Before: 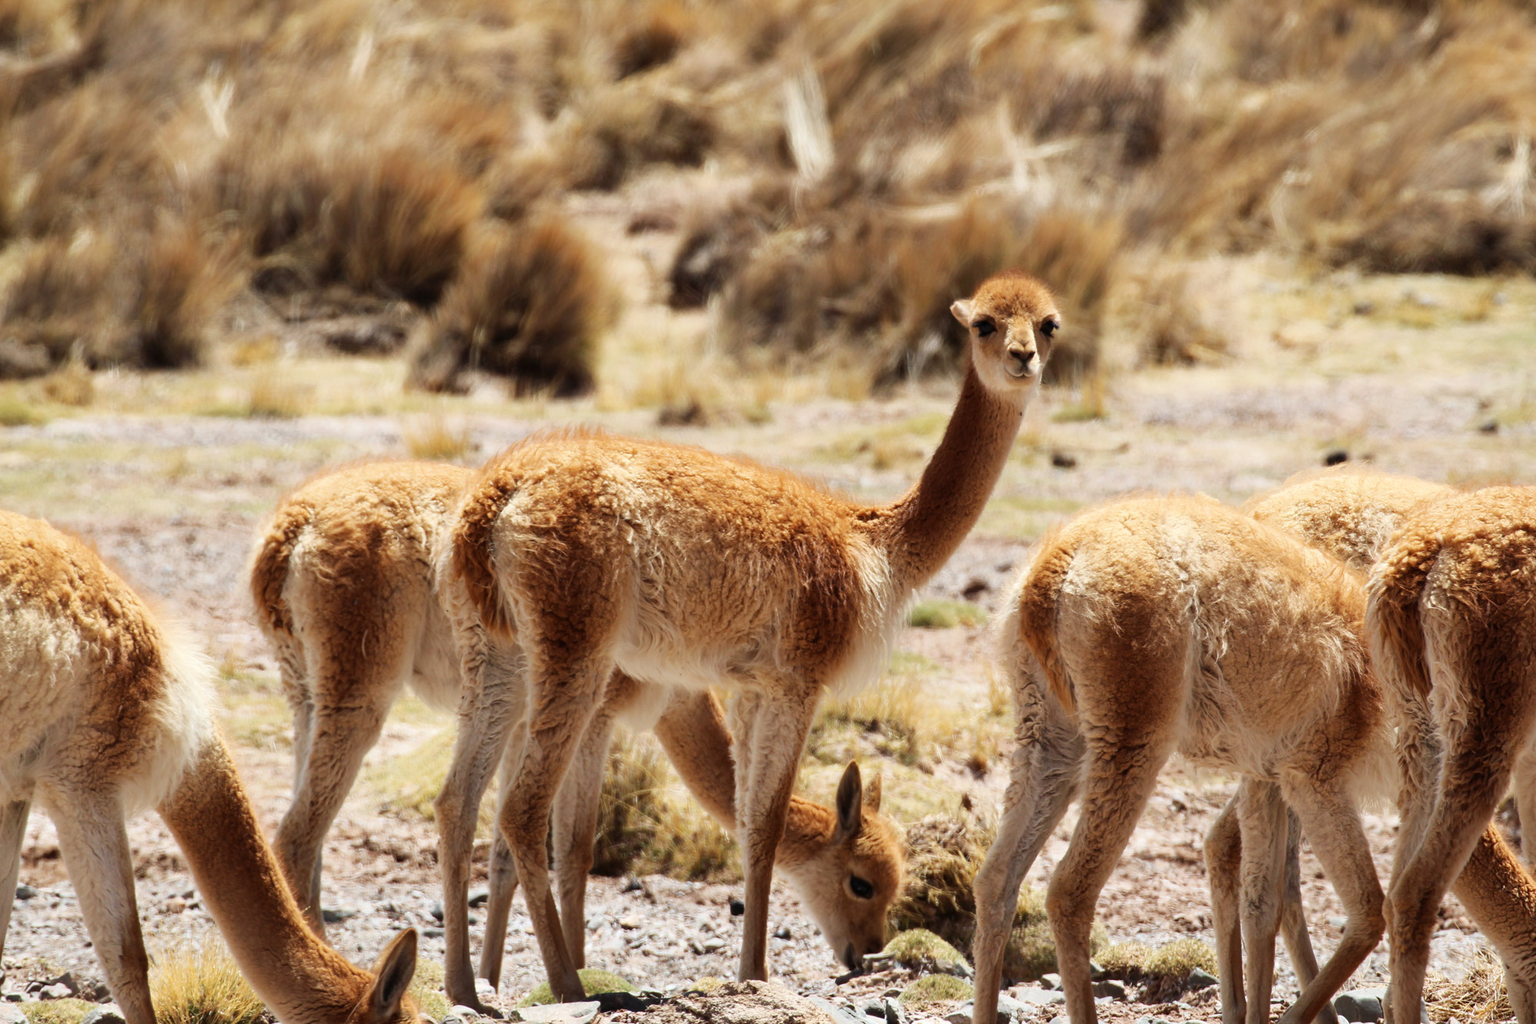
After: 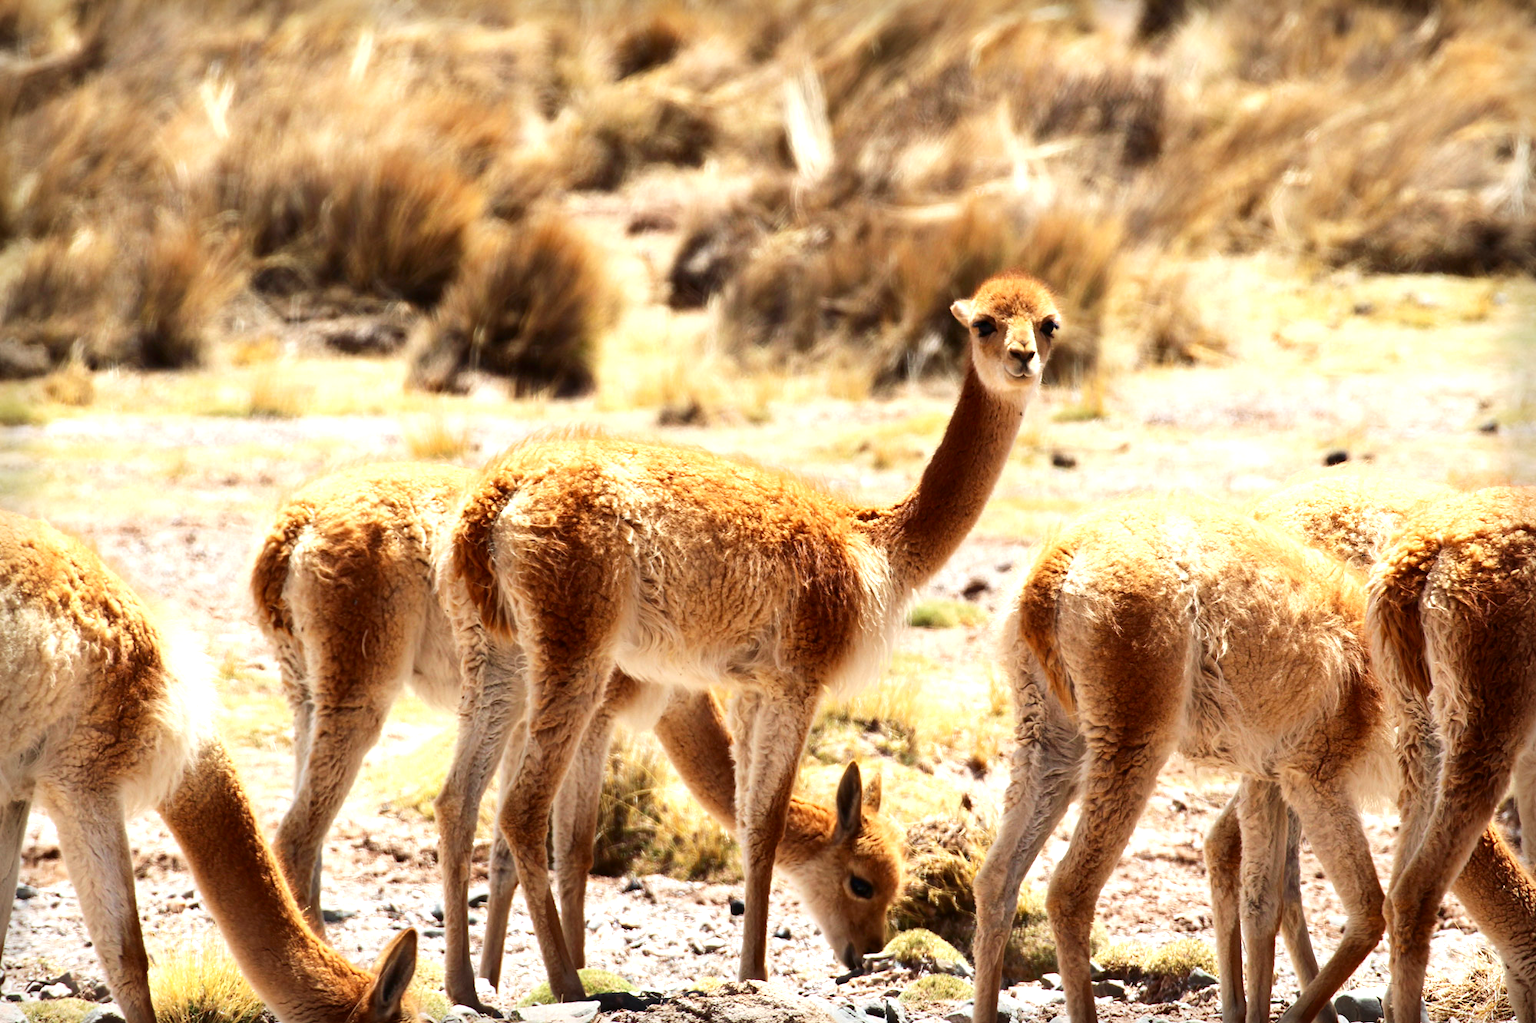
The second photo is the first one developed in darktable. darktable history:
exposure: exposure 0.725 EV, compensate exposure bias true, compensate highlight preservation false
contrast brightness saturation: contrast 0.129, brightness -0.055, saturation 0.151
vignetting: fall-off start 92.95%, fall-off radius 5.31%, brightness -0.314, saturation -0.065, automatic ratio true, width/height ratio 1.33, shape 0.051
